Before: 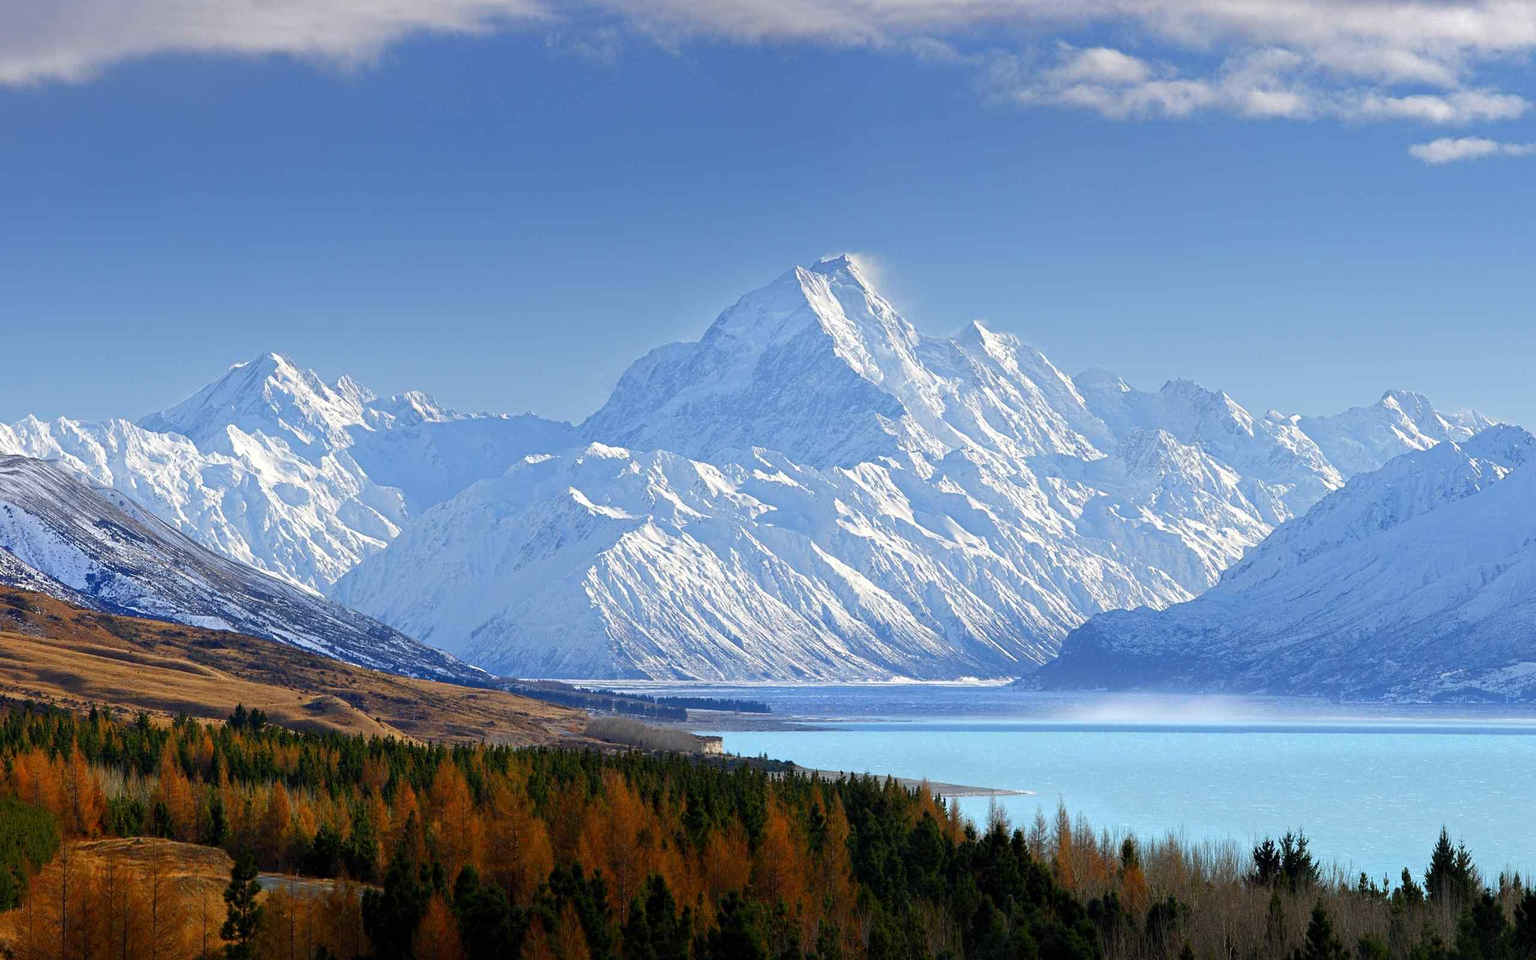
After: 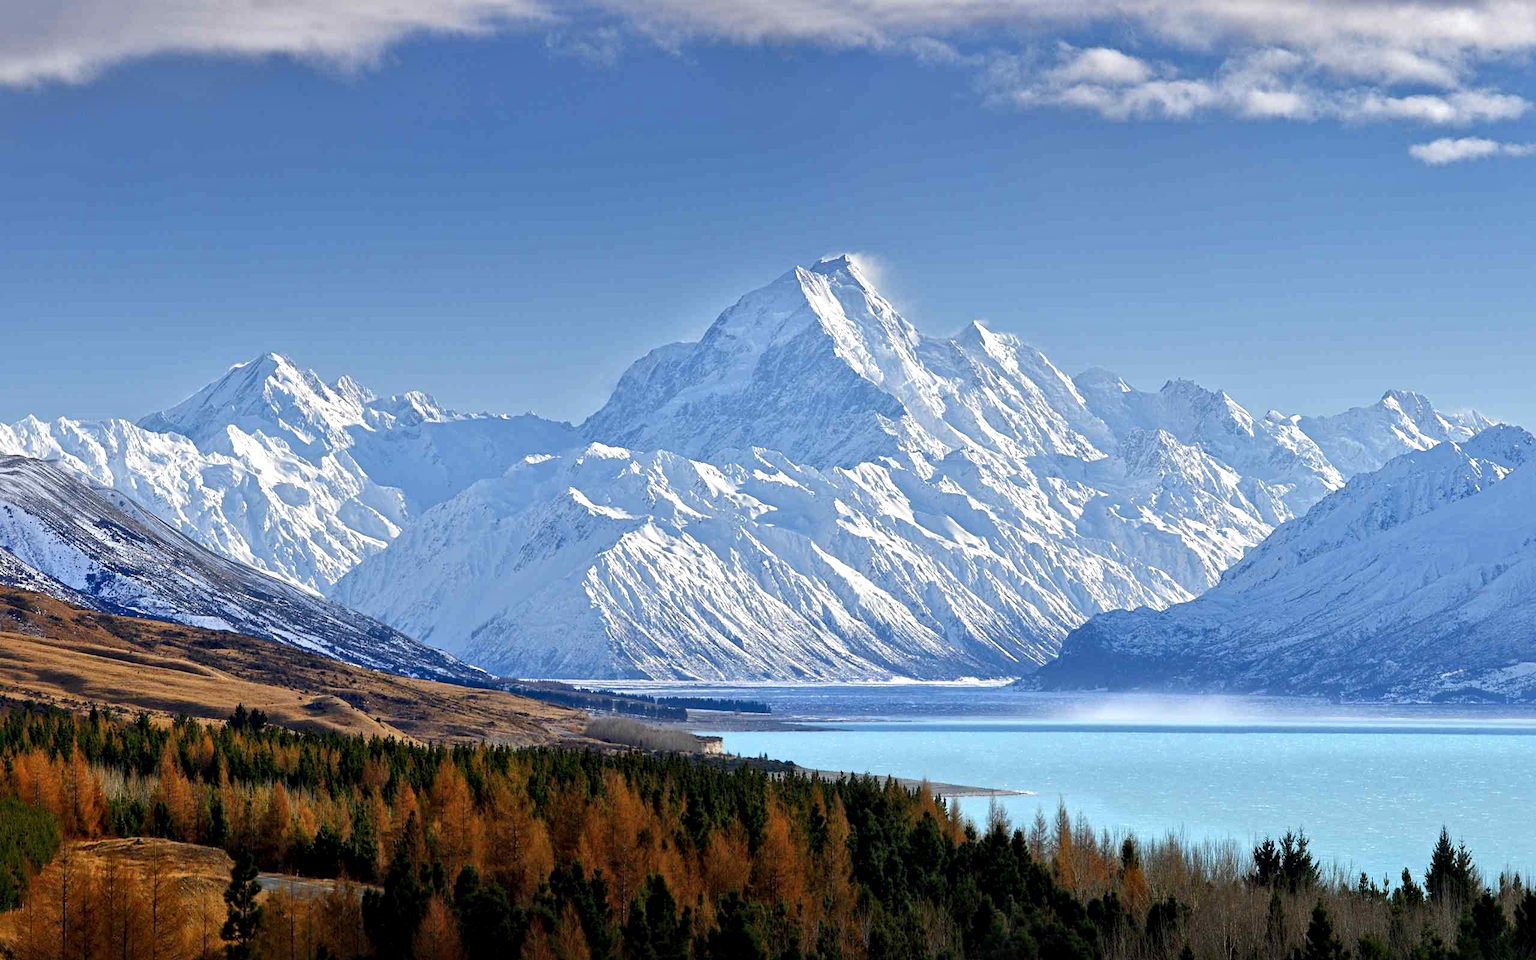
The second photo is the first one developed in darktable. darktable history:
local contrast: mode bilateral grid, contrast 26, coarseness 47, detail 152%, midtone range 0.2
